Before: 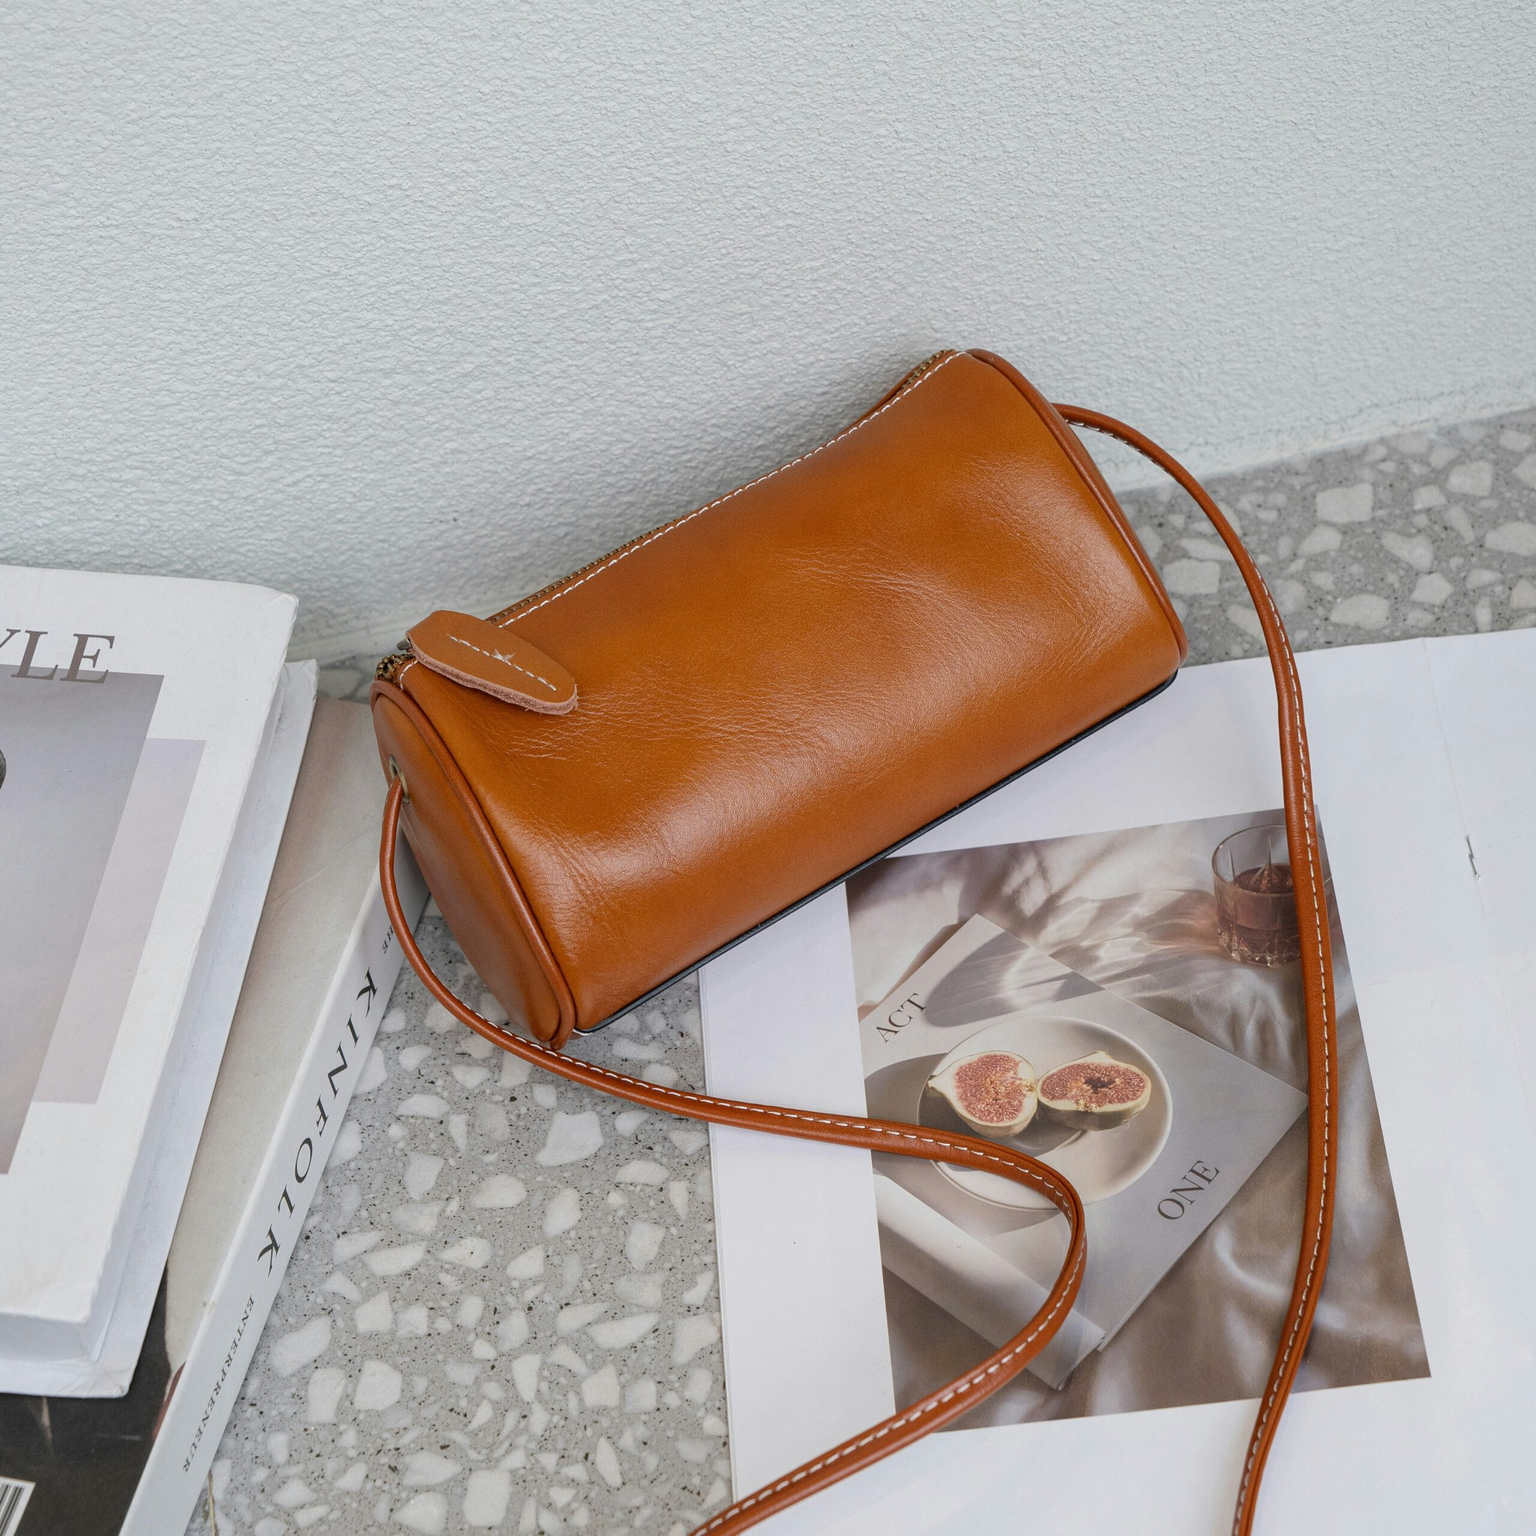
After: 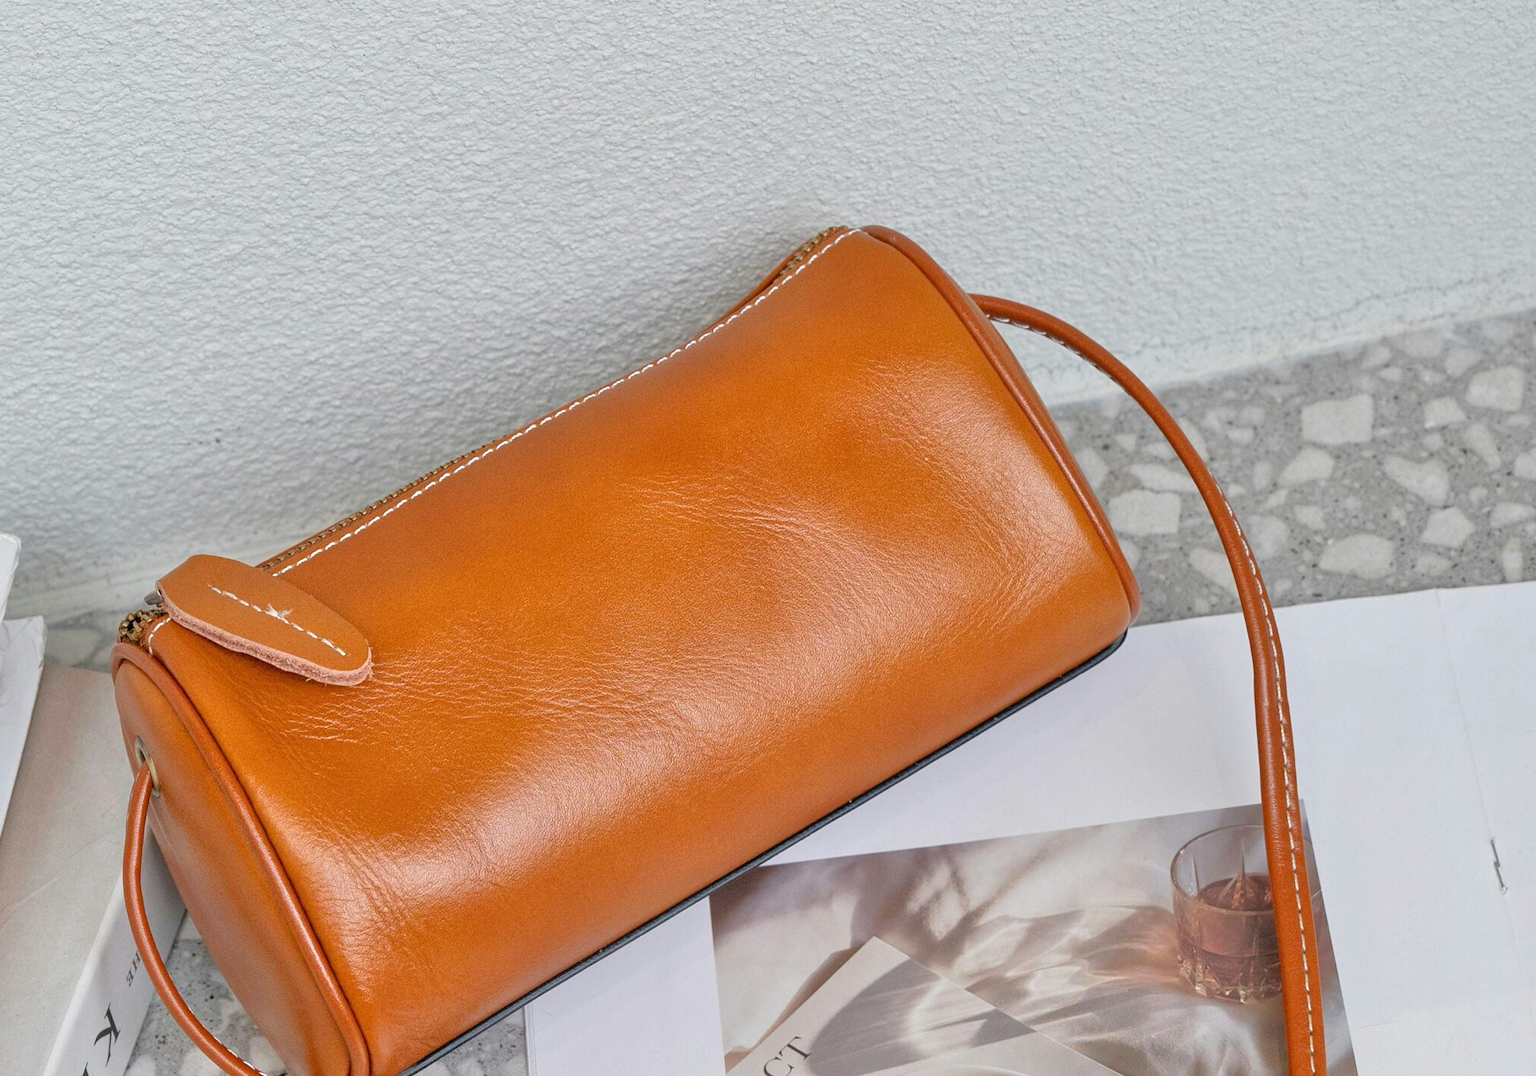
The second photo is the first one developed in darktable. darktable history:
tone equalizer: -7 EV 0.15 EV, -6 EV 0.6 EV, -5 EV 1.15 EV, -4 EV 1.33 EV, -3 EV 1.15 EV, -2 EV 0.6 EV, -1 EV 0.15 EV, mask exposure compensation -0.5 EV
crop: left 18.38%, top 11.092%, right 2.134%, bottom 33.217%
